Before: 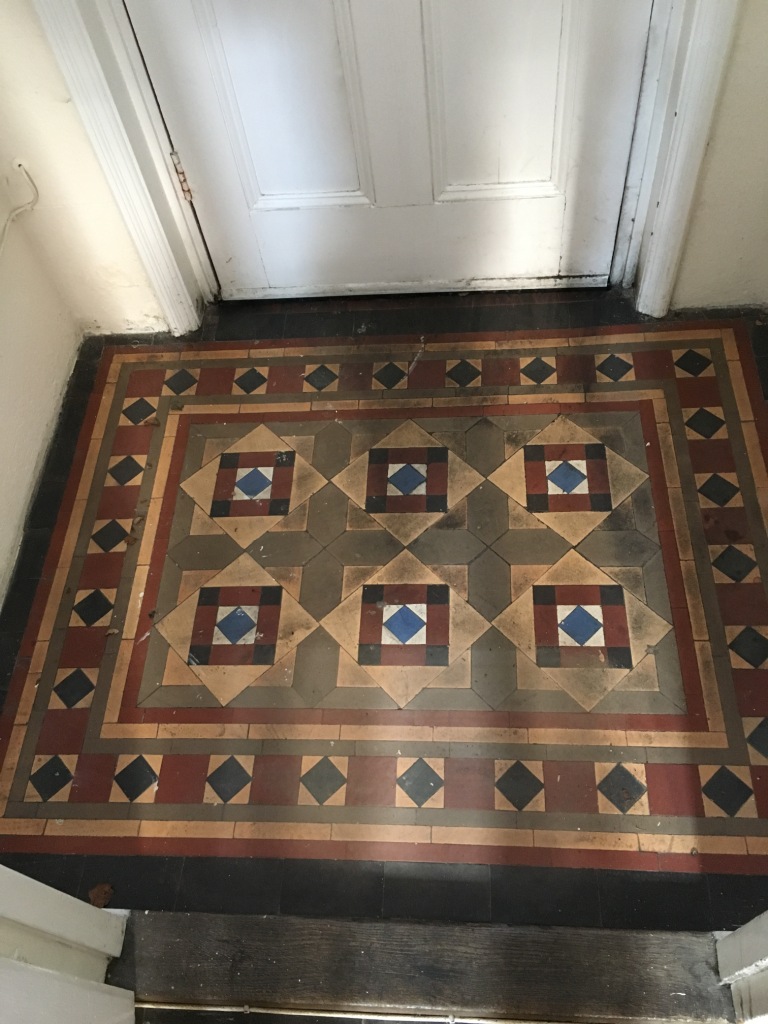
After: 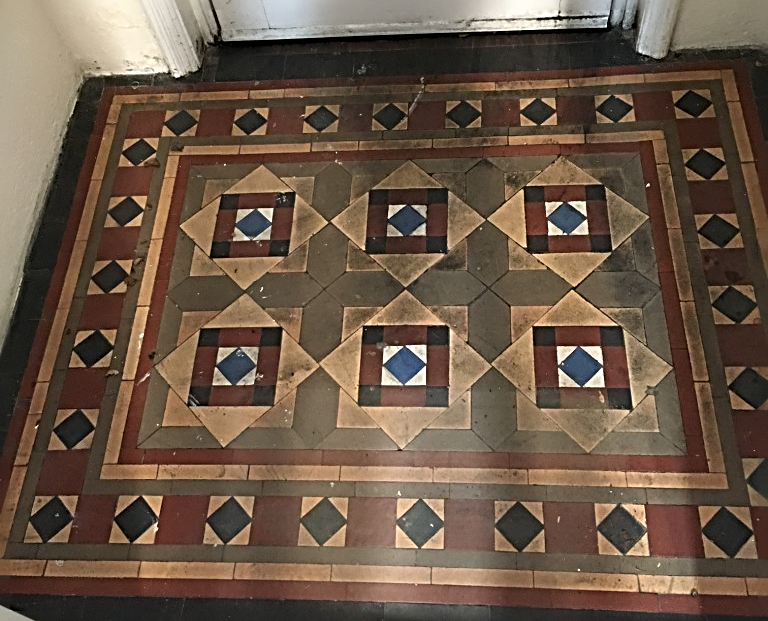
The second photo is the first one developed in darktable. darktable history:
crop and rotate: top 25.357%, bottom 13.942%
sharpen: radius 3.69, amount 0.928
